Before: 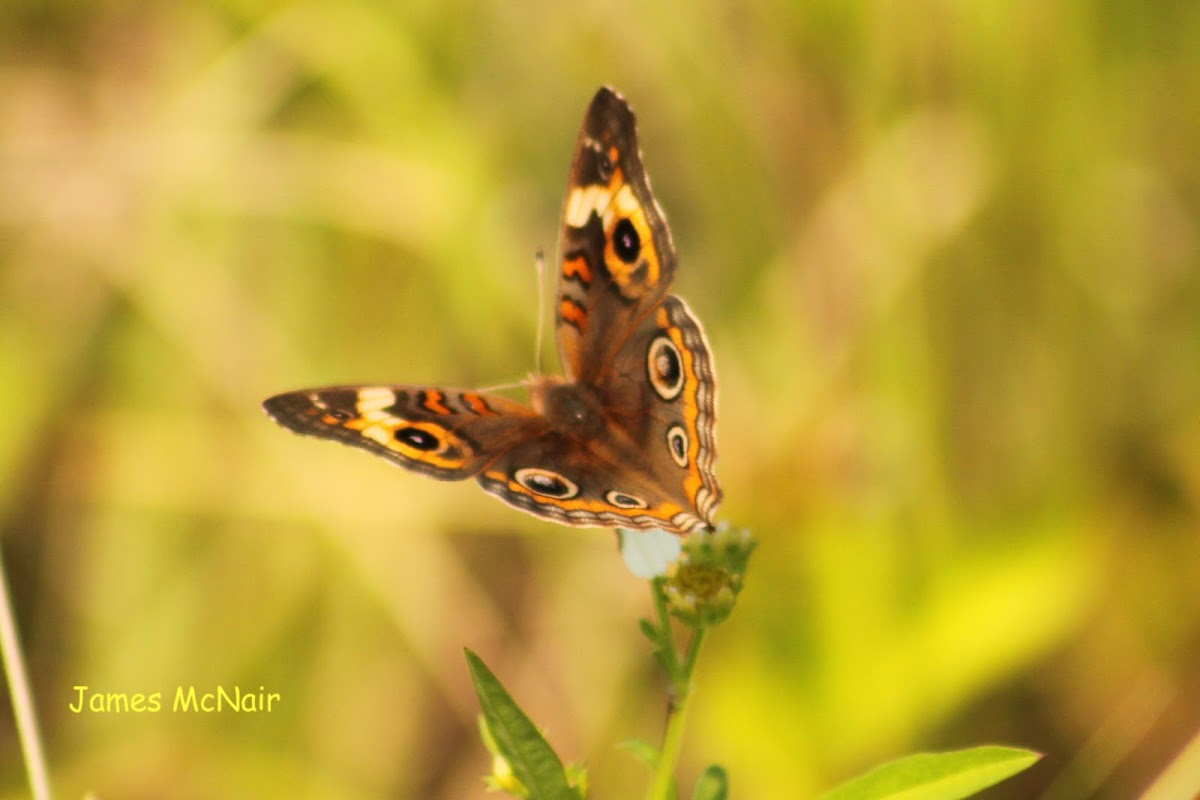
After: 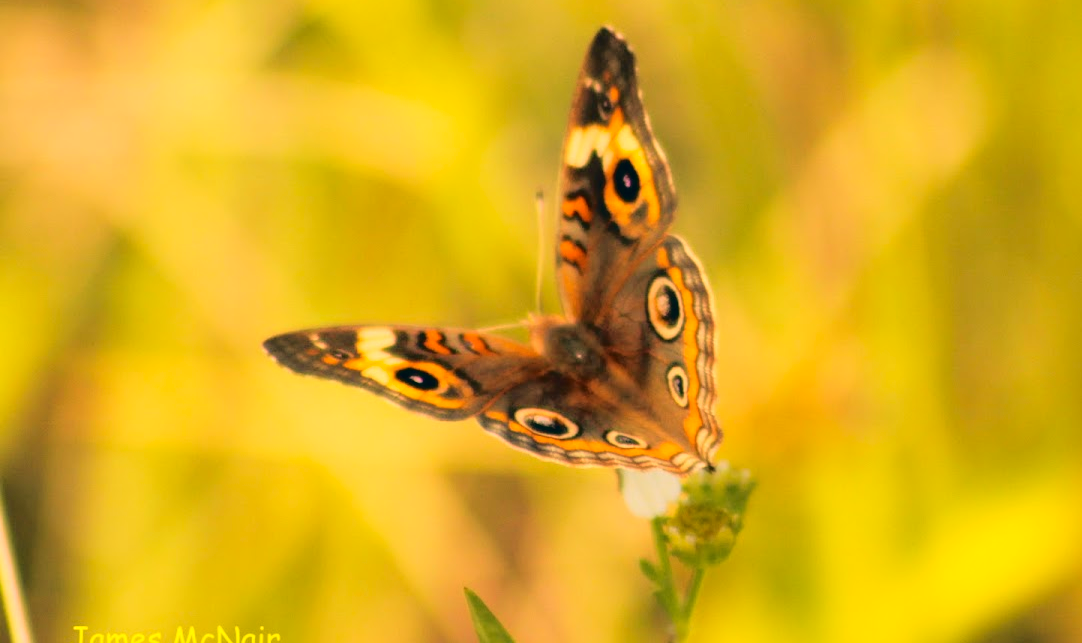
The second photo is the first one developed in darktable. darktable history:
tone curve: curves: ch0 [(0, 0) (0.058, 0.039) (0.168, 0.123) (0.282, 0.327) (0.45, 0.534) (0.676, 0.751) (0.89, 0.919) (1, 1)]; ch1 [(0, 0) (0.094, 0.081) (0.285, 0.299) (0.385, 0.403) (0.447, 0.455) (0.495, 0.496) (0.544, 0.552) (0.589, 0.612) (0.722, 0.728) (1, 1)]; ch2 [(0, 0) (0.257, 0.217) (0.43, 0.421) (0.498, 0.507) (0.531, 0.544) (0.56, 0.579) (0.625, 0.66) (1, 1)], color space Lab, independent channels, preserve colors none
color correction: highlights a* 10.28, highlights b* 14.81, shadows a* -10.06, shadows b* -14.81
crop: top 7.55%, right 9.832%, bottom 12.059%
